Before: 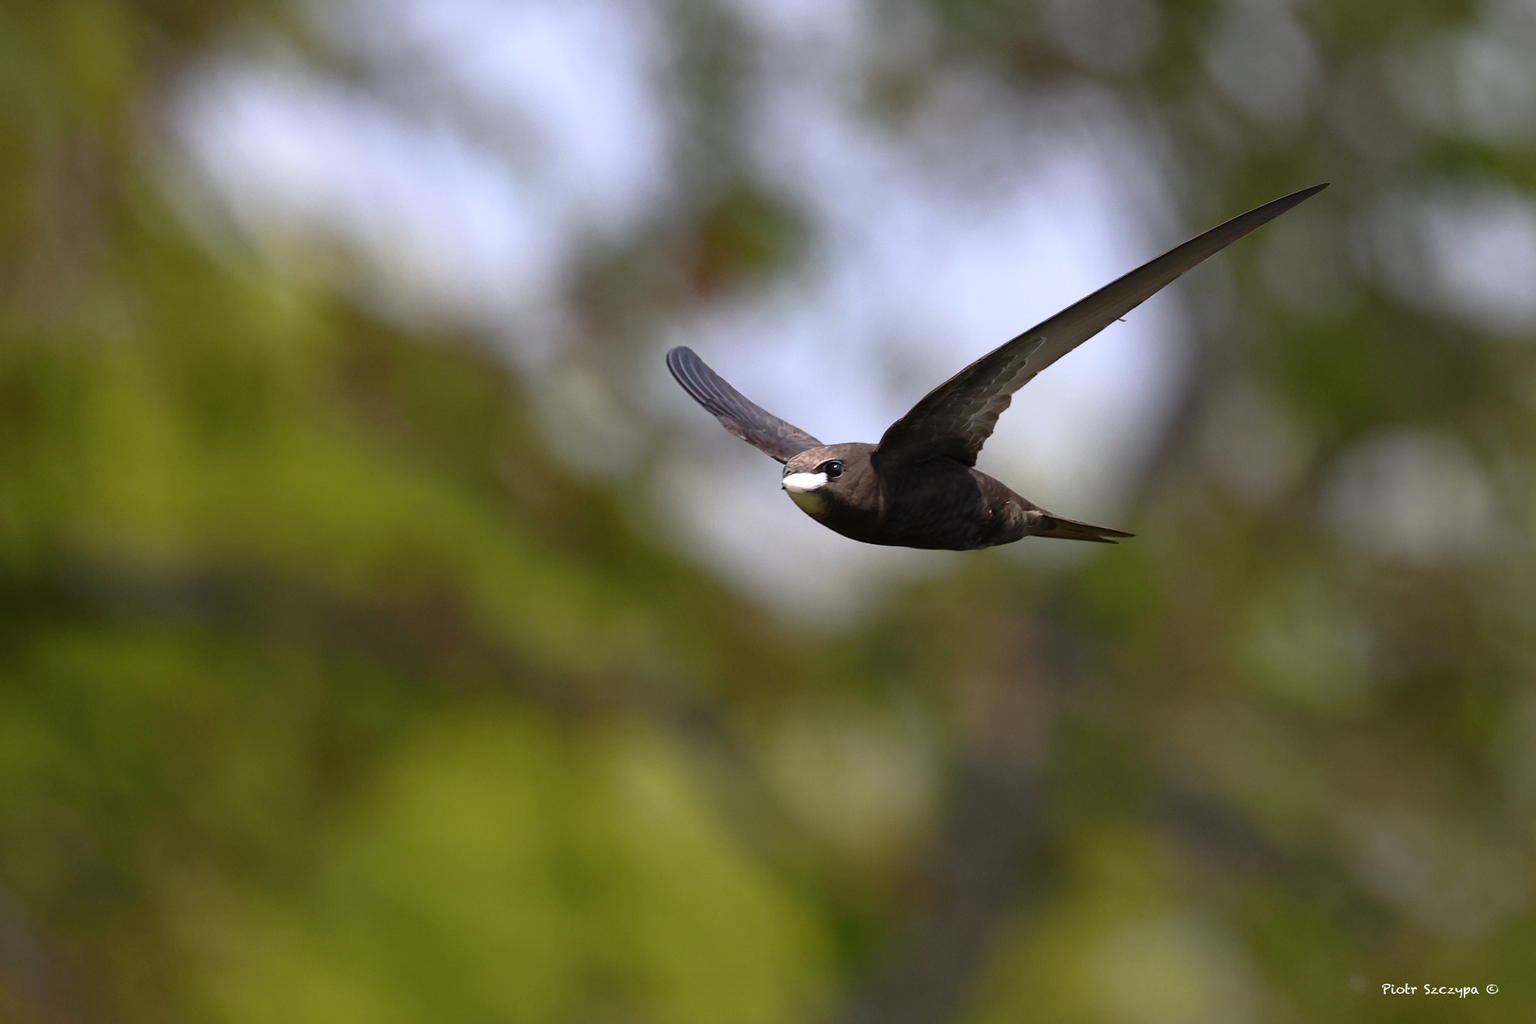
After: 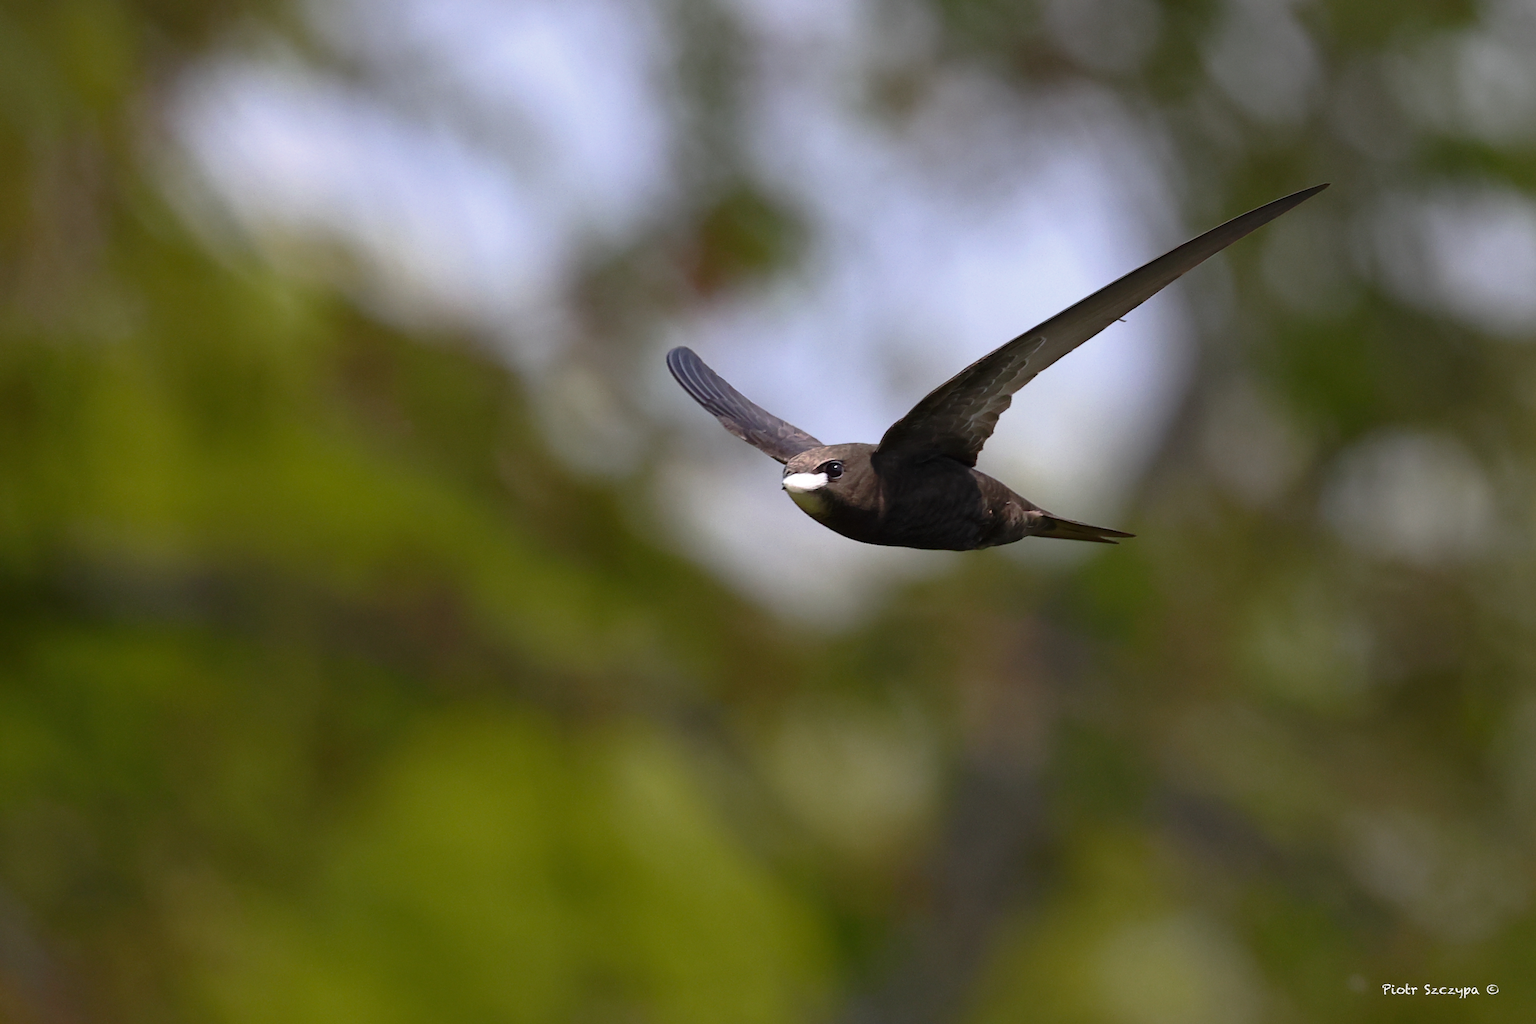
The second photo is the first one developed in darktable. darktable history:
rotate and perspective: automatic cropping off
color zones: curves: ch0 [(0, 0.425) (0.143, 0.422) (0.286, 0.42) (0.429, 0.419) (0.571, 0.419) (0.714, 0.42) (0.857, 0.422) (1, 0.425)]
